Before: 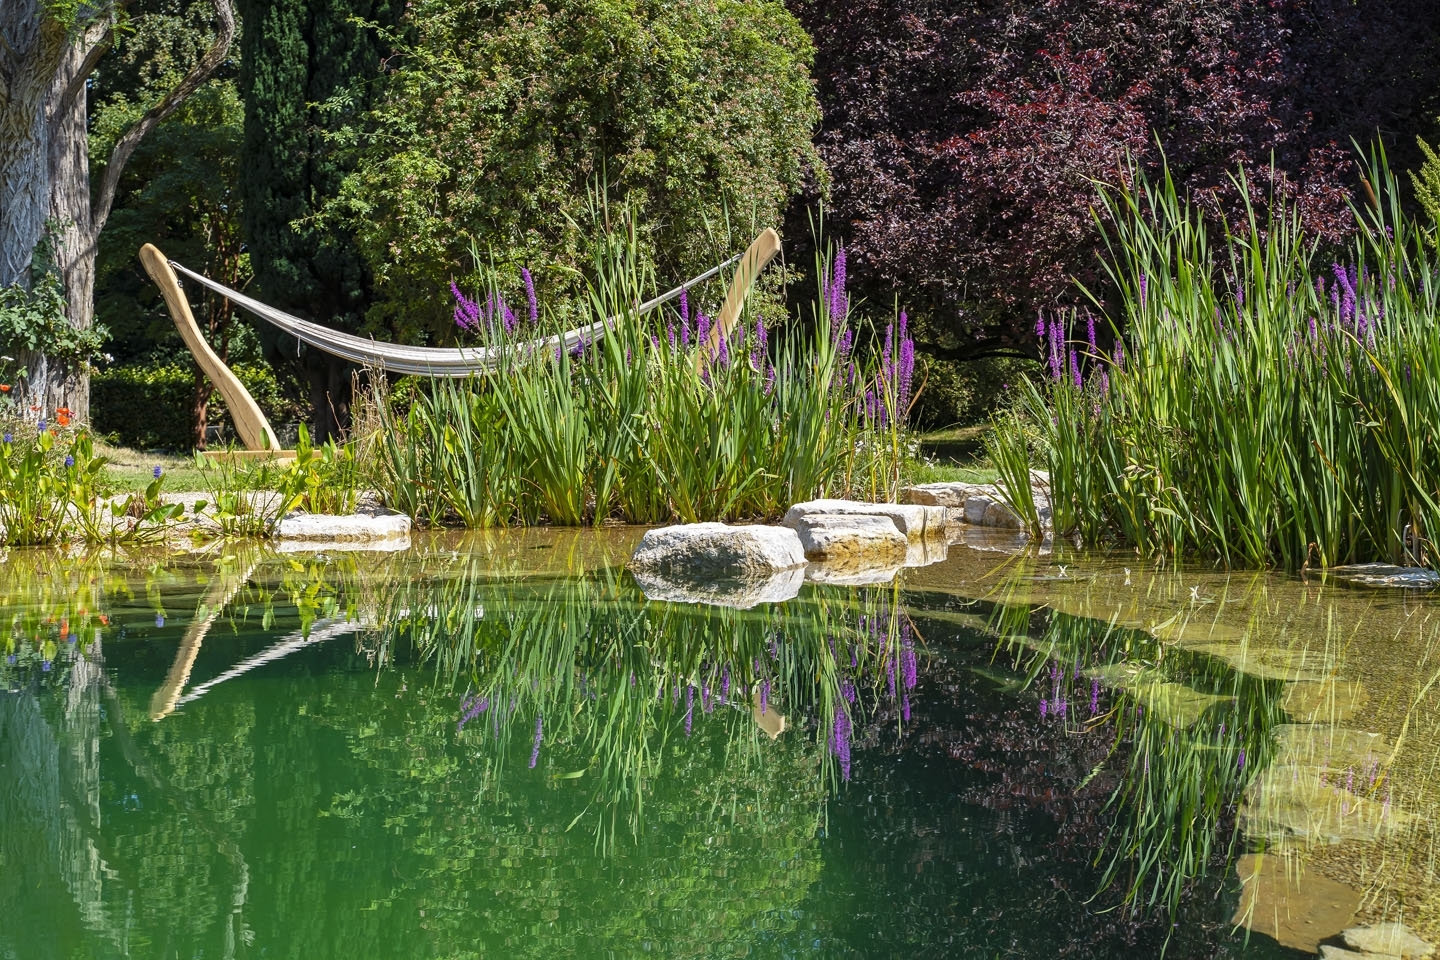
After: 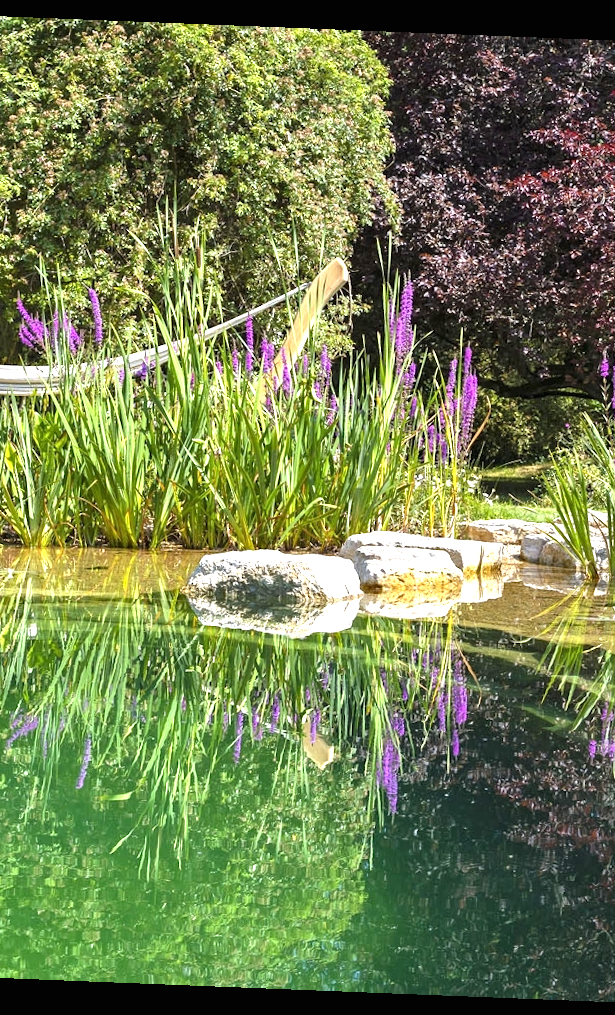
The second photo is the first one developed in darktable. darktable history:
rotate and perspective: rotation 2.27°, automatic cropping off
crop: left 31.229%, right 27.105%
haze removal: strength 0.12, distance 0.25, compatibility mode true, adaptive false
exposure: black level correction 0, exposure 1.125 EV, compensate exposure bias true, compensate highlight preservation false
